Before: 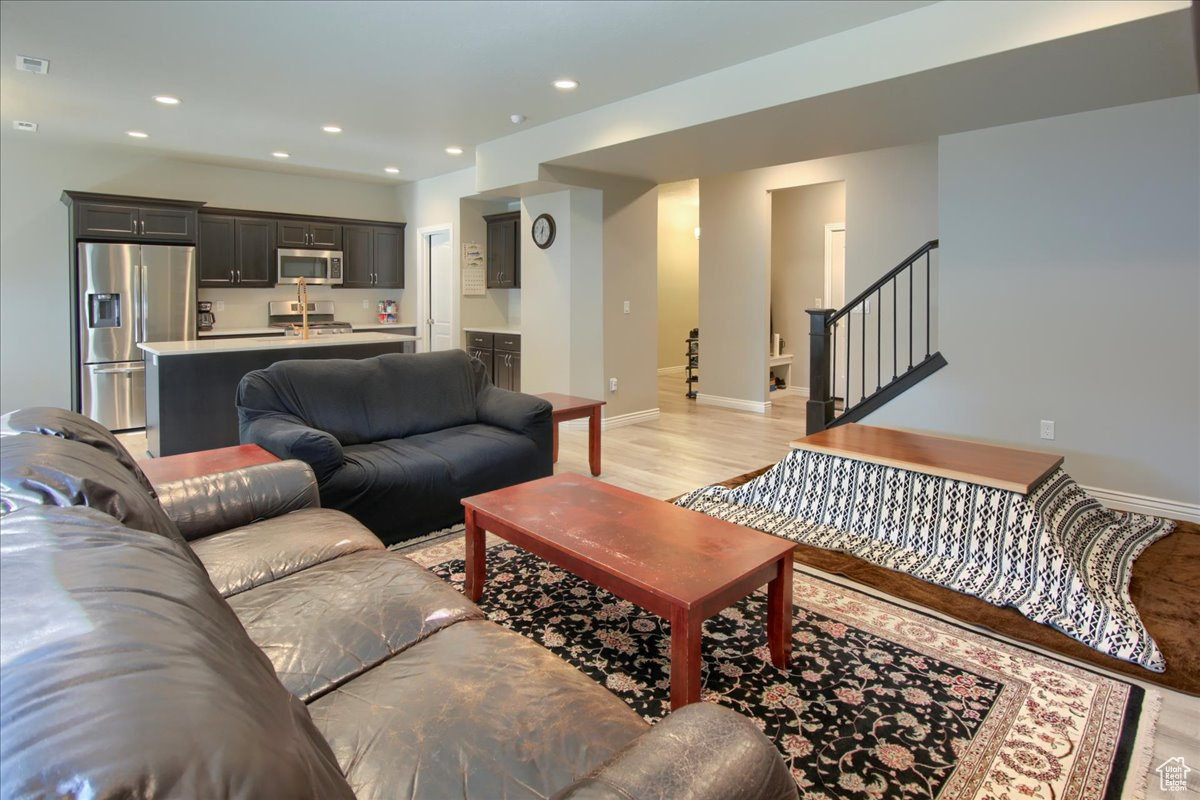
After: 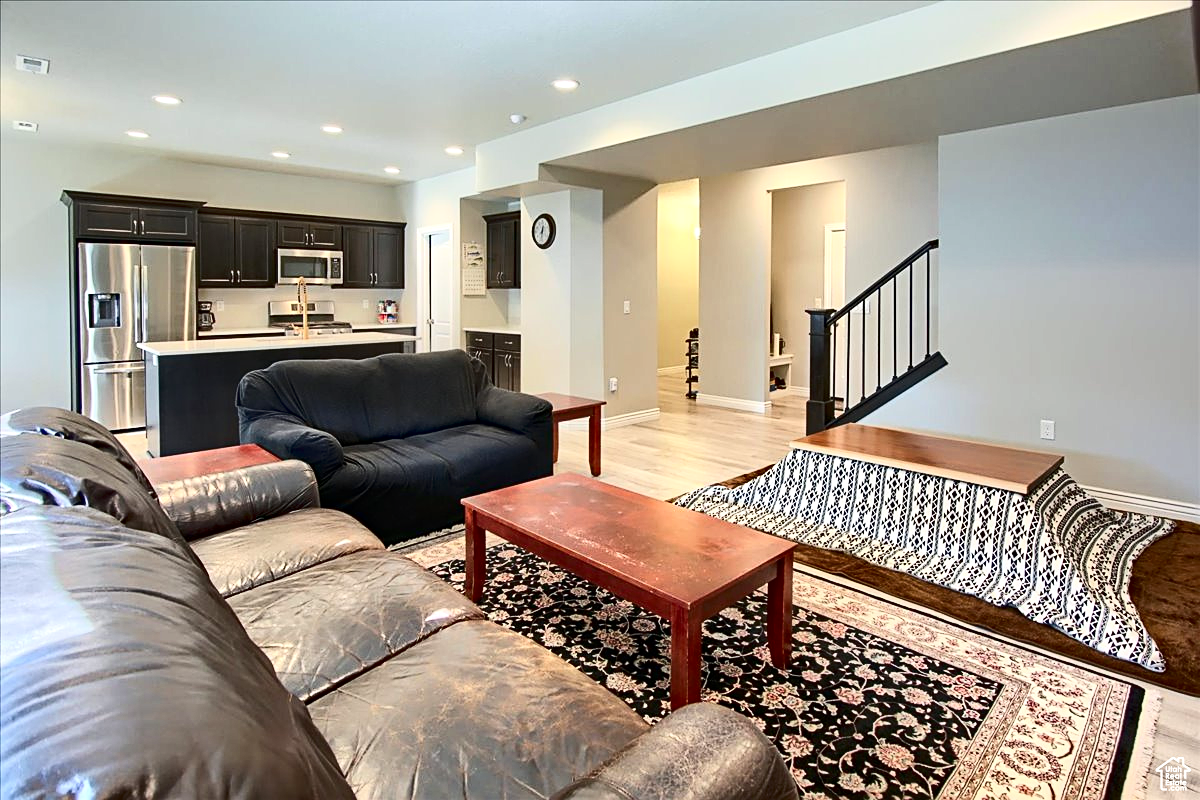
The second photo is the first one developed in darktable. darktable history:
sharpen: on, module defaults
contrast brightness saturation: contrast 0.289
exposure: exposure 0.25 EV, compensate exposure bias true, compensate highlight preservation false
haze removal: compatibility mode true, adaptive false
